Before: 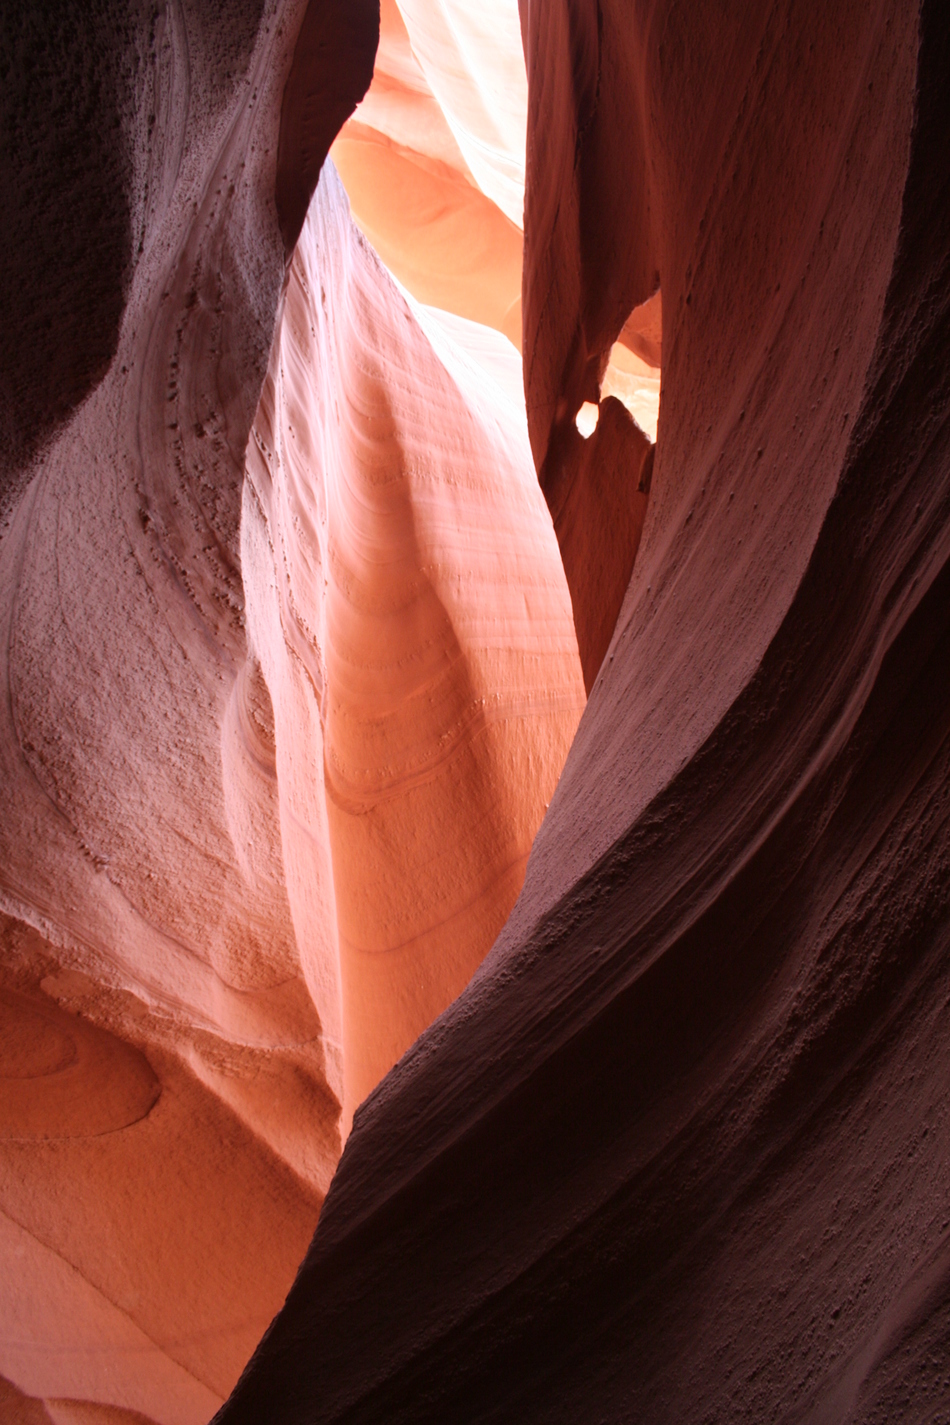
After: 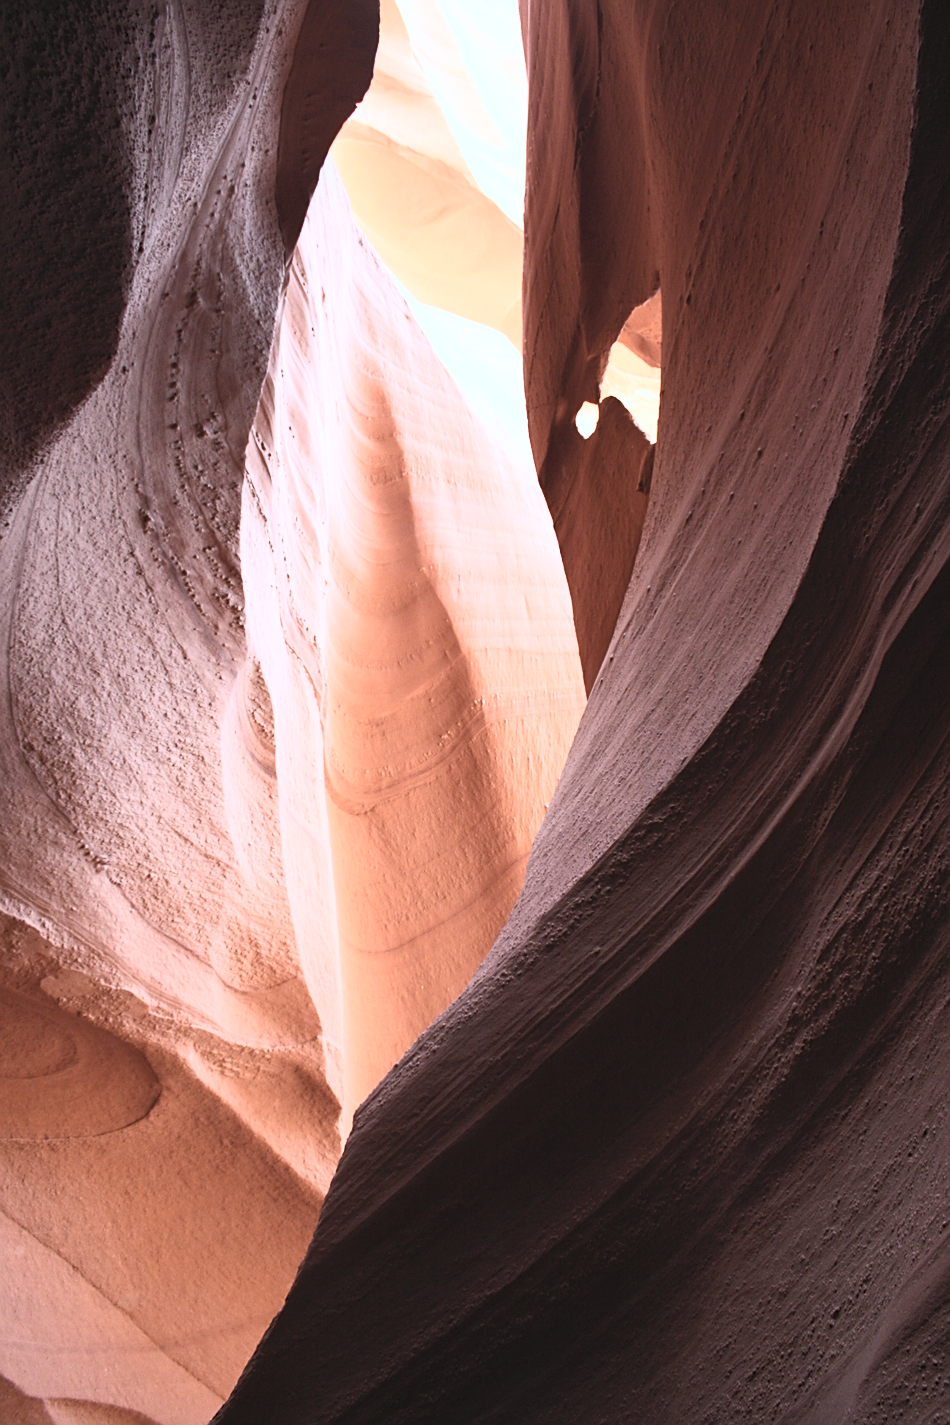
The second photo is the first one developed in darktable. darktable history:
exposure: exposure -0.01 EV, compensate highlight preservation false
white balance: red 0.925, blue 1.046
sharpen: on, module defaults
contrast brightness saturation: contrast 0.43, brightness 0.56, saturation -0.19
